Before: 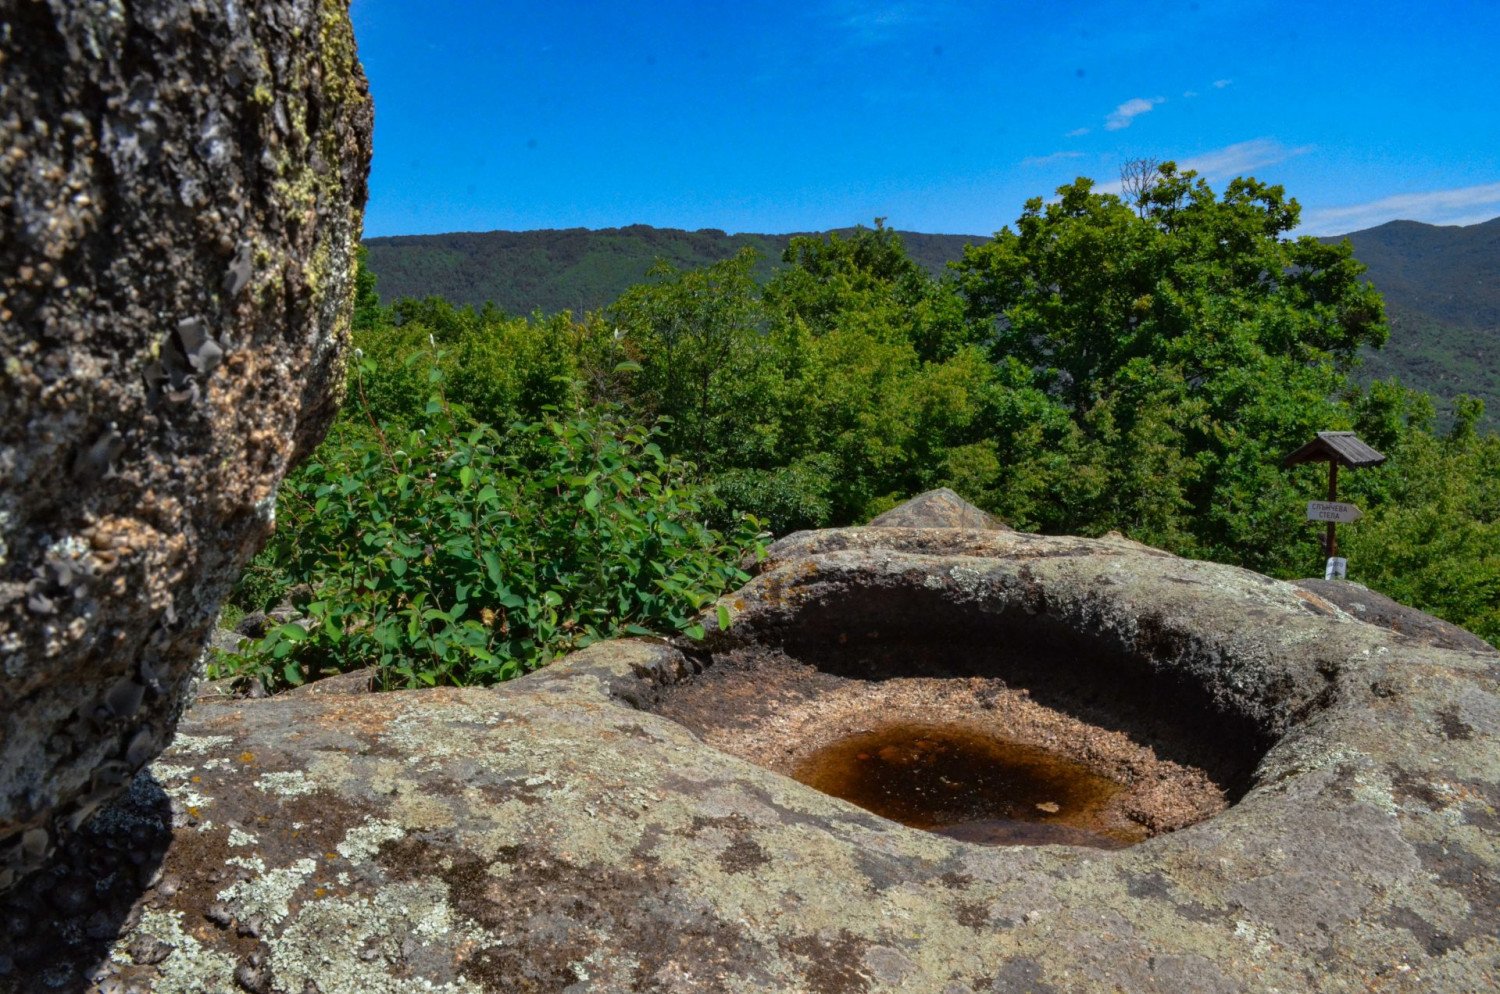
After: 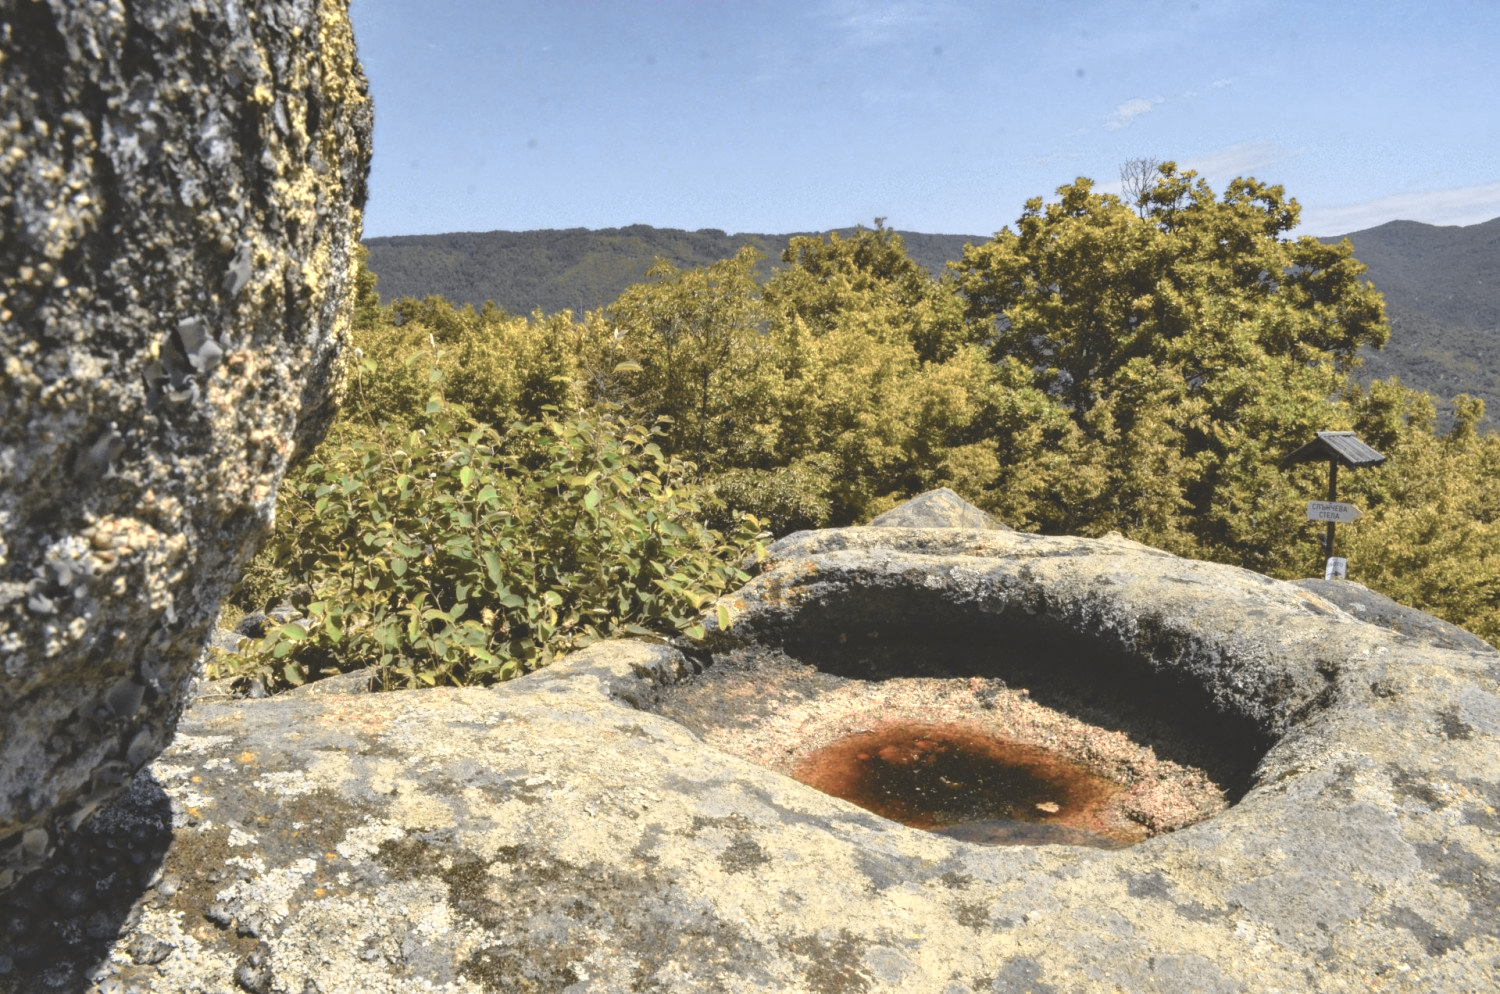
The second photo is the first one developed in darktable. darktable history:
contrast brightness saturation: contrast -0.244, saturation -0.428
tone curve: curves: ch0 [(0, 0.017) (0.259, 0.344) (0.593, 0.778) (0.786, 0.931) (1, 0.999)]; ch1 [(0, 0) (0.405, 0.387) (0.442, 0.47) (0.492, 0.5) (0.511, 0.503) (0.548, 0.596) (0.7, 0.795) (1, 1)]; ch2 [(0, 0) (0.411, 0.433) (0.5, 0.504) (0.535, 0.581) (1, 1)], color space Lab, independent channels, preserve colors none
color zones: curves: ch0 [(0.018, 0.548) (0.224, 0.64) (0.425, 0.447) (0.675, 0.575) (0.732, 0.579)]; ch1 [(0.066, 0.487) (0.25, 0.5) (0.404, 0.43) (0.75, 0.421) (0.956, 0.421)]; ch2 [(0.044, 0.561) (0.215, 0.465) (0.399, 0.544) (0.465, 0.548) (0.614, 0.447) (0.724, 0.43) (0.882, 0.623) (0.956, 0.632)]
